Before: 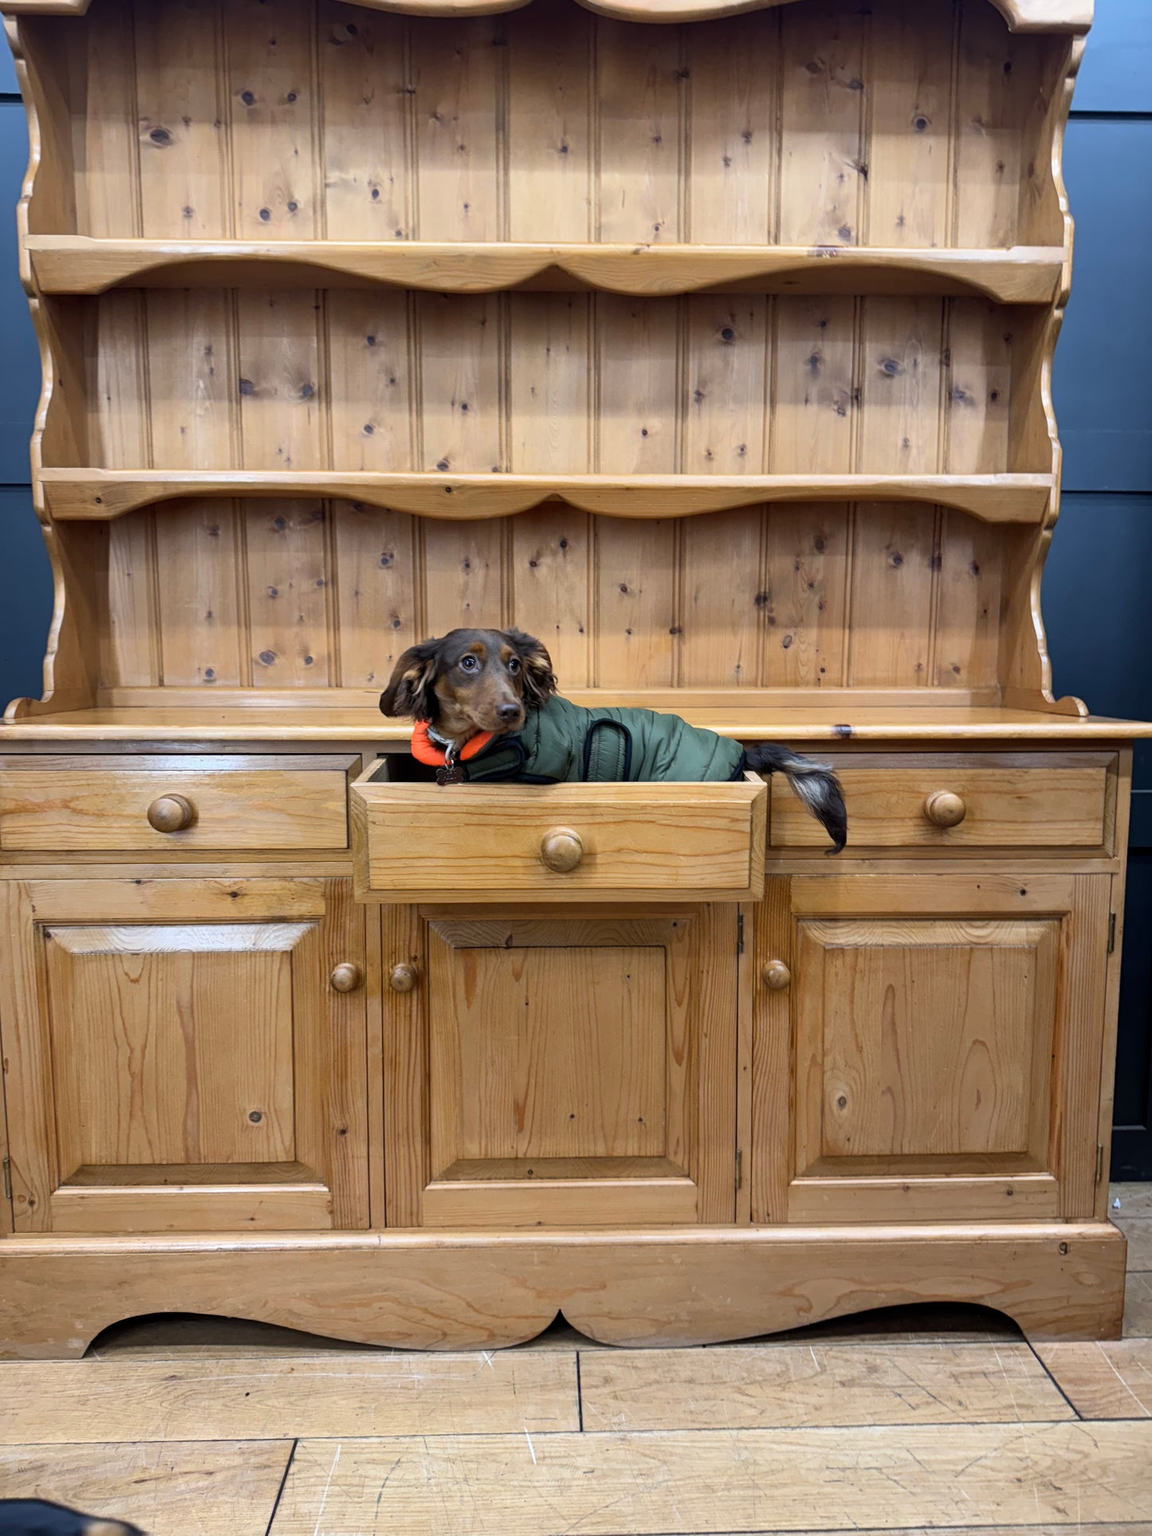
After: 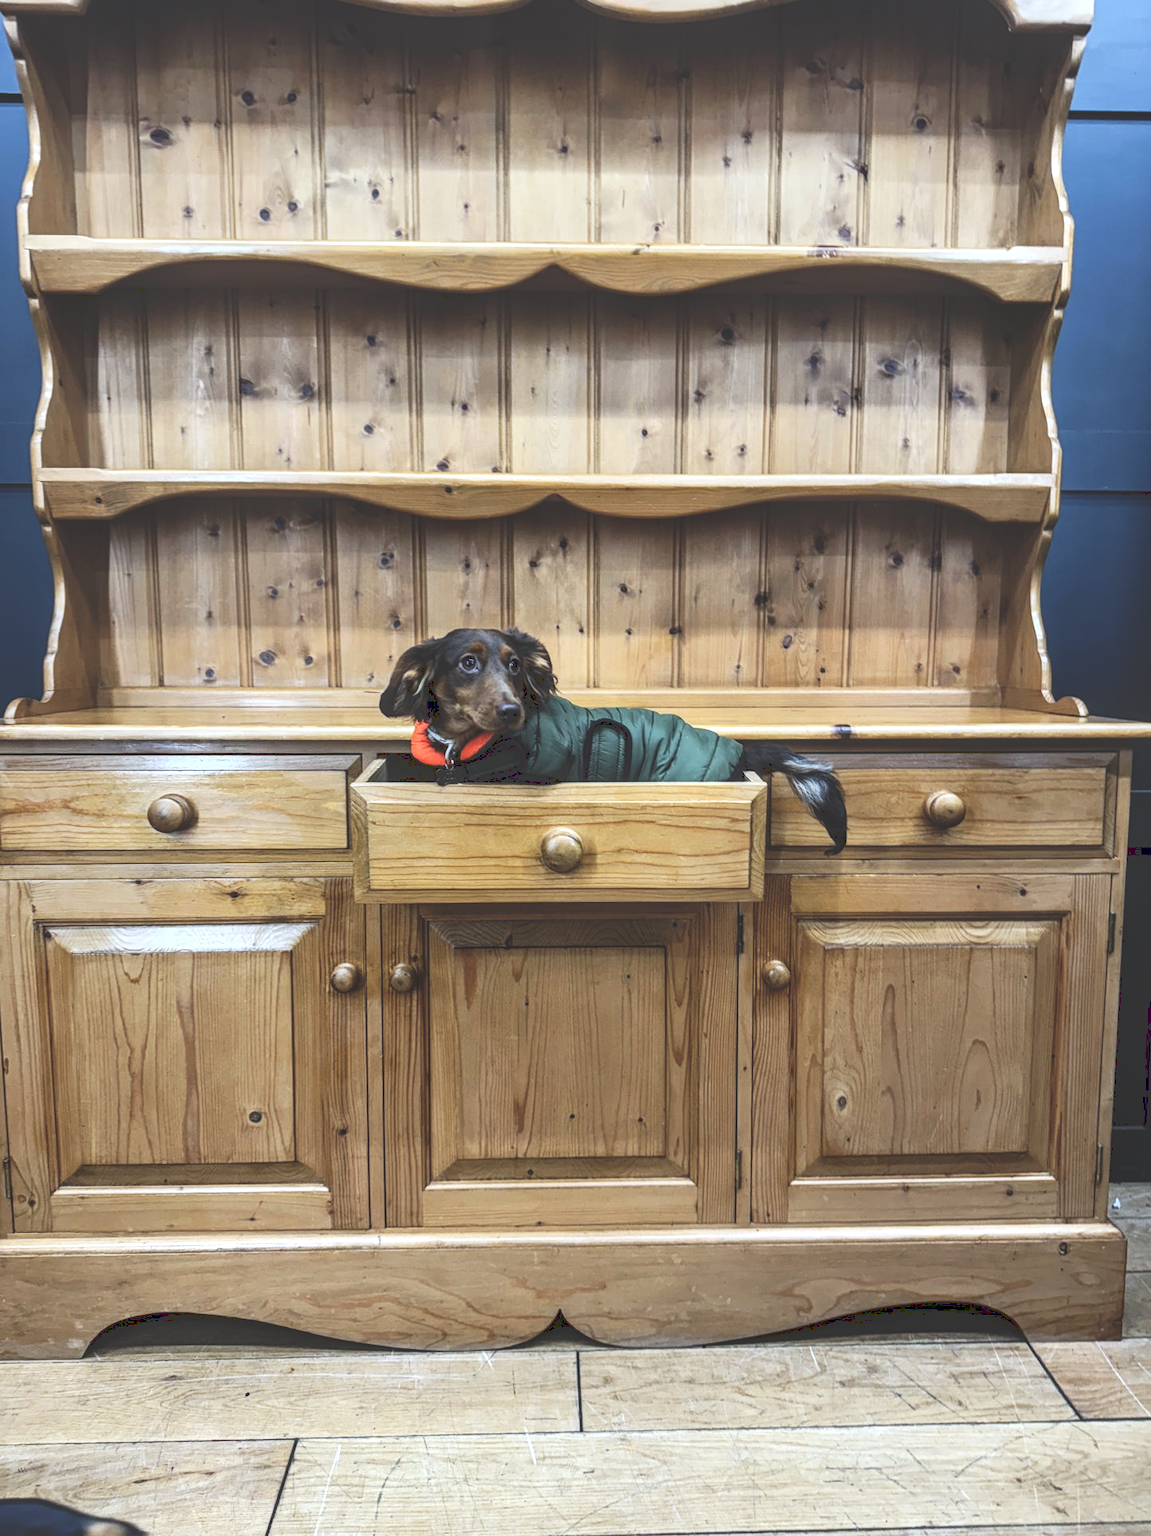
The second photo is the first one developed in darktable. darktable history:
local contrast: detail 150%
white balance: red 0.925, blue 1.046
tone curve: curves: ch0 [(0, 0) (0.003, 0.273) (0.011, 0.276) (0.025, 0.276) (0.044, 0.28) (0.069, 0.283) (0.1, 0.288) (0.136, 0.293) (0.177, 0.302) (0.224, 0.321) (0.277, 0.349) (0.335, 0.393) (0.399, 0.448) (0.468, 0.51) (0.543, 0.589) (0.623, 0.677) (0.709, 0.761) (0.801, 0.839) (0.898, 0.909) (1, 1)], preserve colors none
exposure: exposure -0.041 EV, compensate highlight preservation false
